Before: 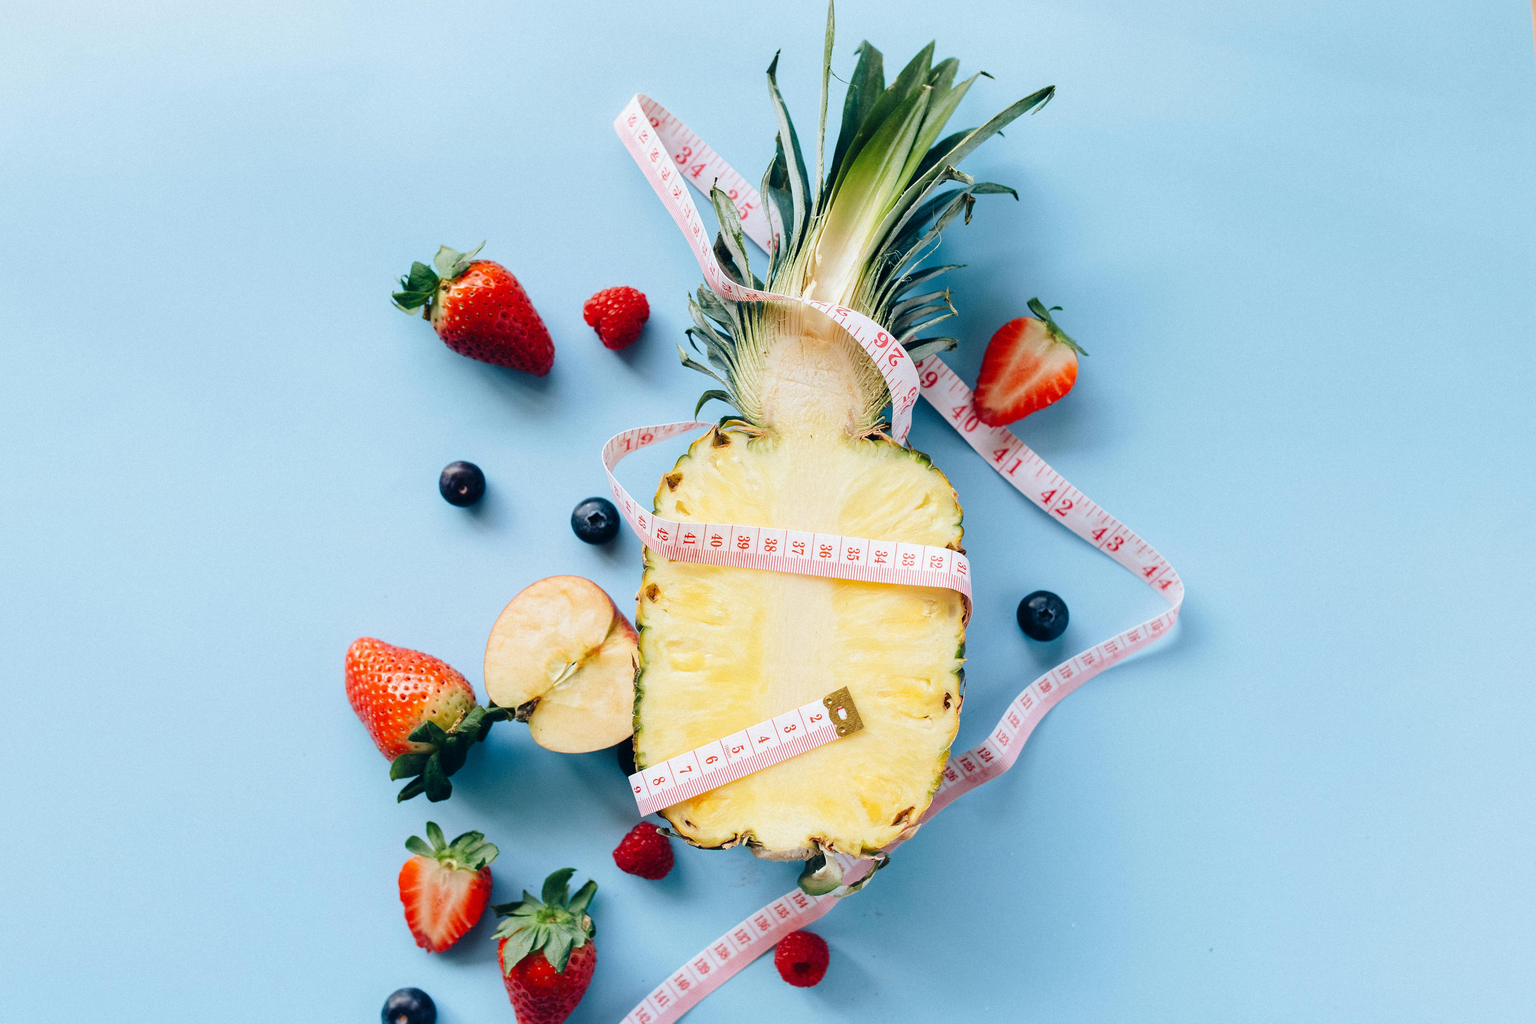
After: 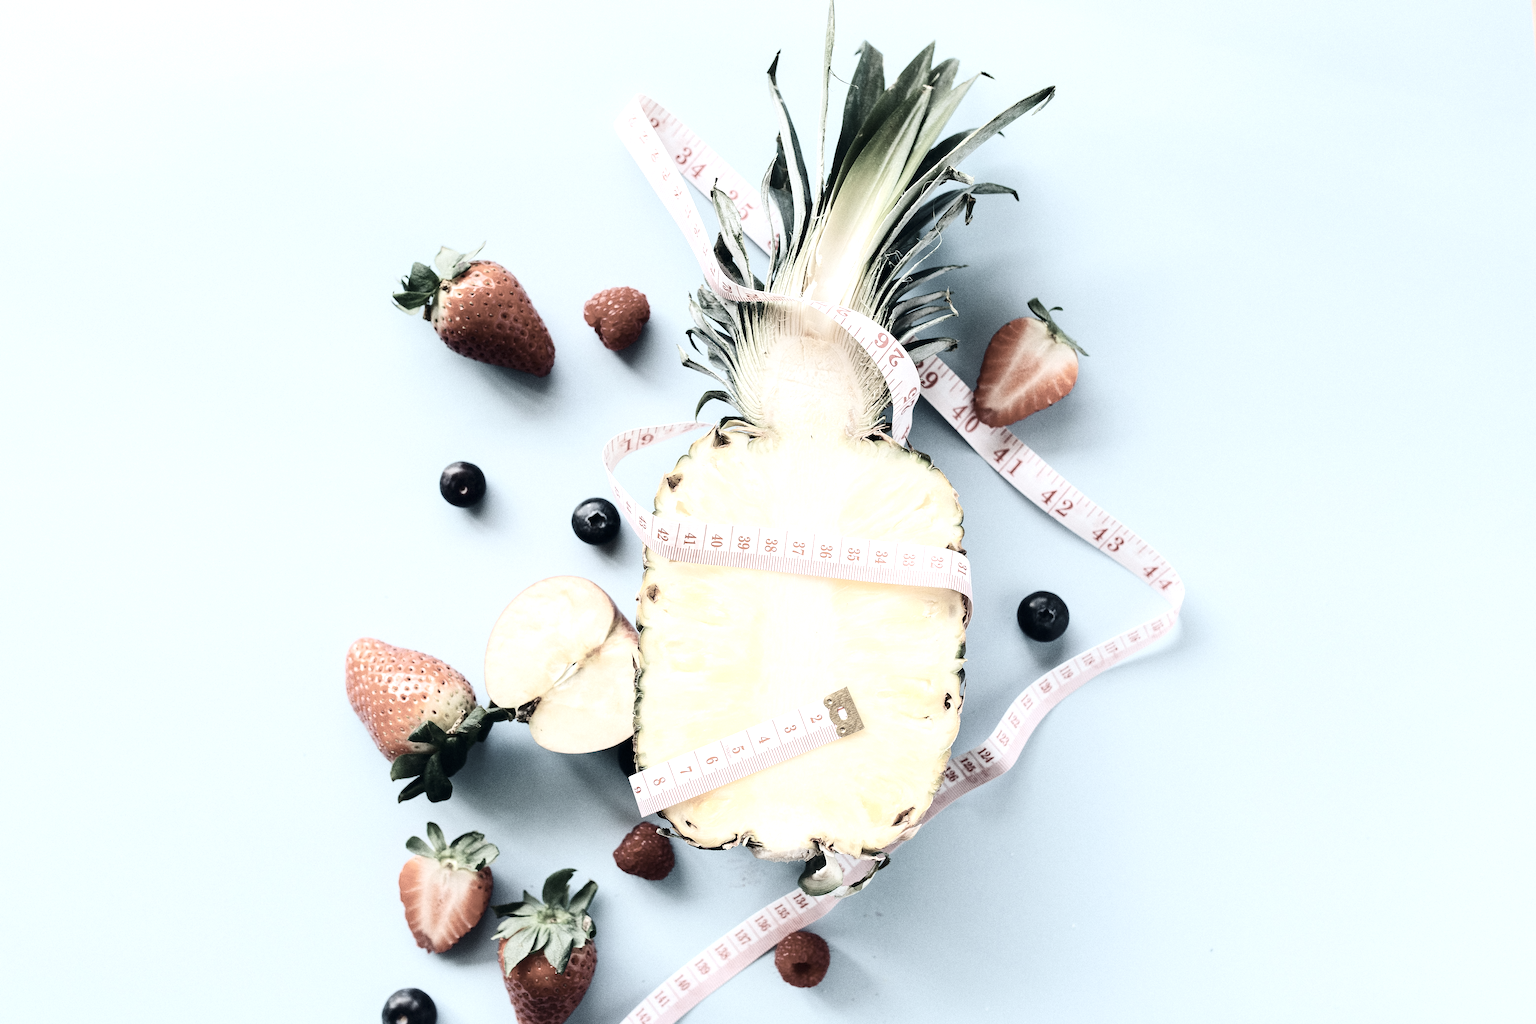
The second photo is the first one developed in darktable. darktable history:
color zones: curves: ch1 [(0, 0.153) (0.143, 0.15) (0.286, 0.151) (0.429, 0.152) (0.571, 0.152) (0.714, 0.151) (0.857, 0.151) (1, 0.153)]
exposure: exposure 0.566 EV, compensate highlight preservation false
contrast brightness saturation: contrast 0.28
